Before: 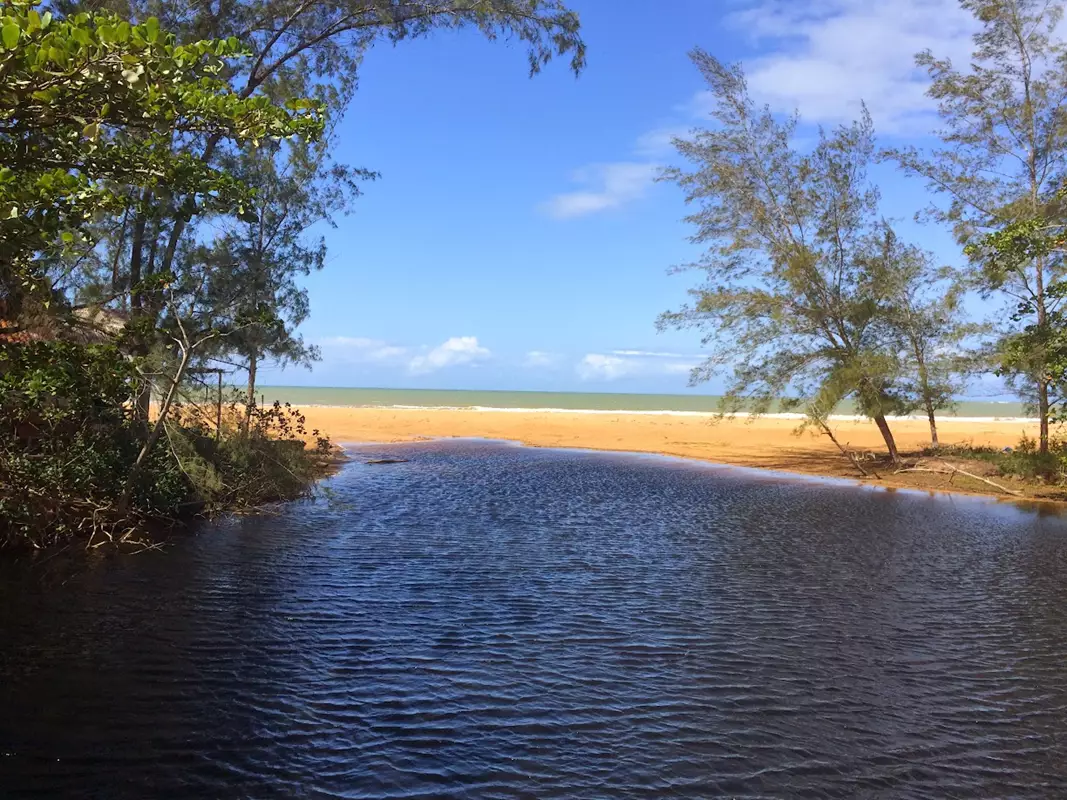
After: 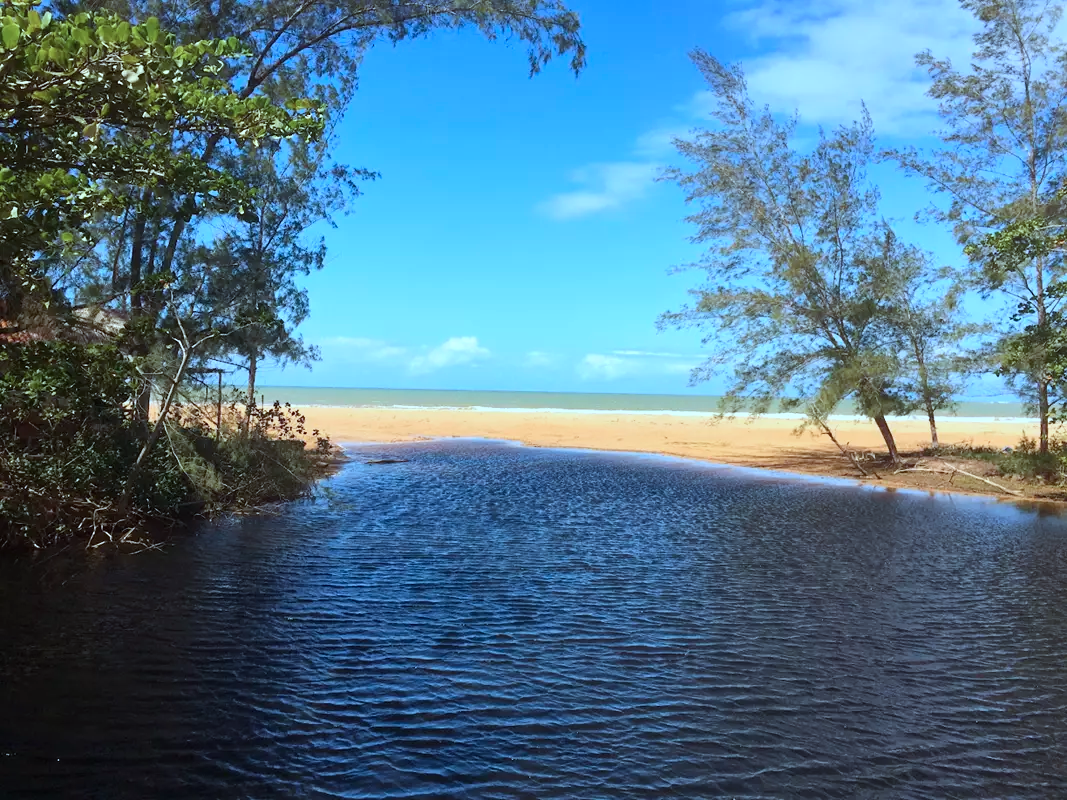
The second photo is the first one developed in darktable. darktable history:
contrast brightness saturation: contrast 0.15, brightness 0.05
color correction: highlights a* -10.69, highlights b* -19.19
sharpen: radius 2.883, amount 0.868, threshold 47.523
